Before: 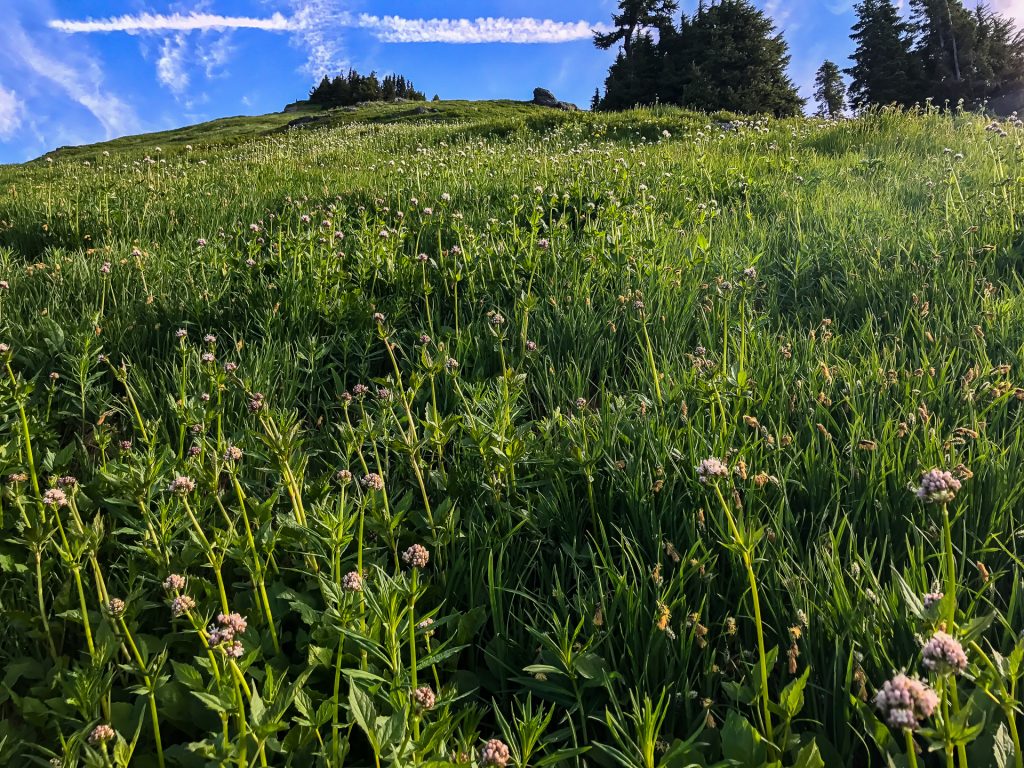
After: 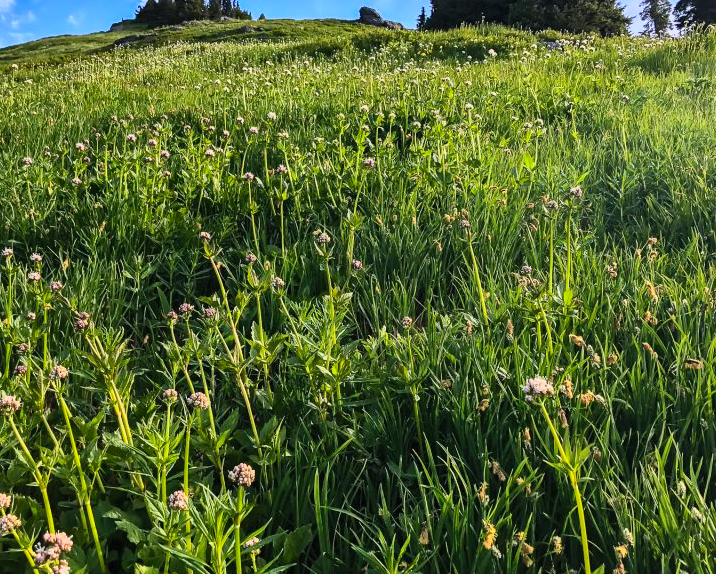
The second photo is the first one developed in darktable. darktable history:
crop and rotate: left 17.046%, top 10.659%, right 12.989%, bottom 14.553%
shadows and highlights: shadows 43.71, white point adjustment -1.46, soften with gaussian
contrast brightness saturation: contrast 0.2, brightness 0.16, saturation 0.22
